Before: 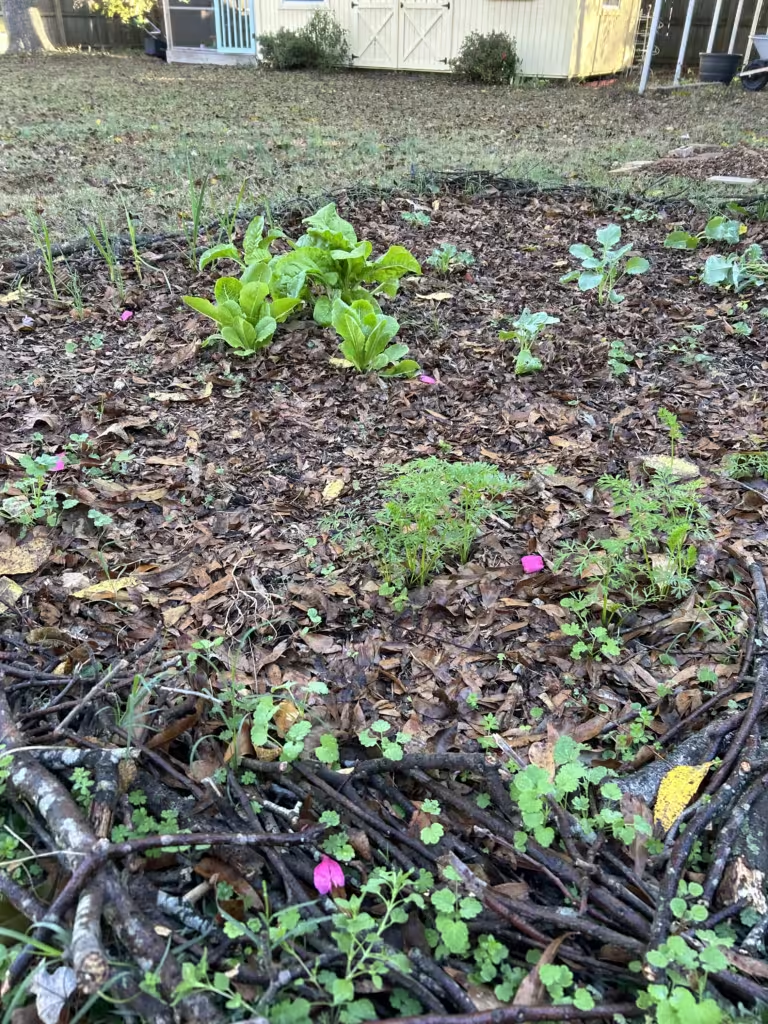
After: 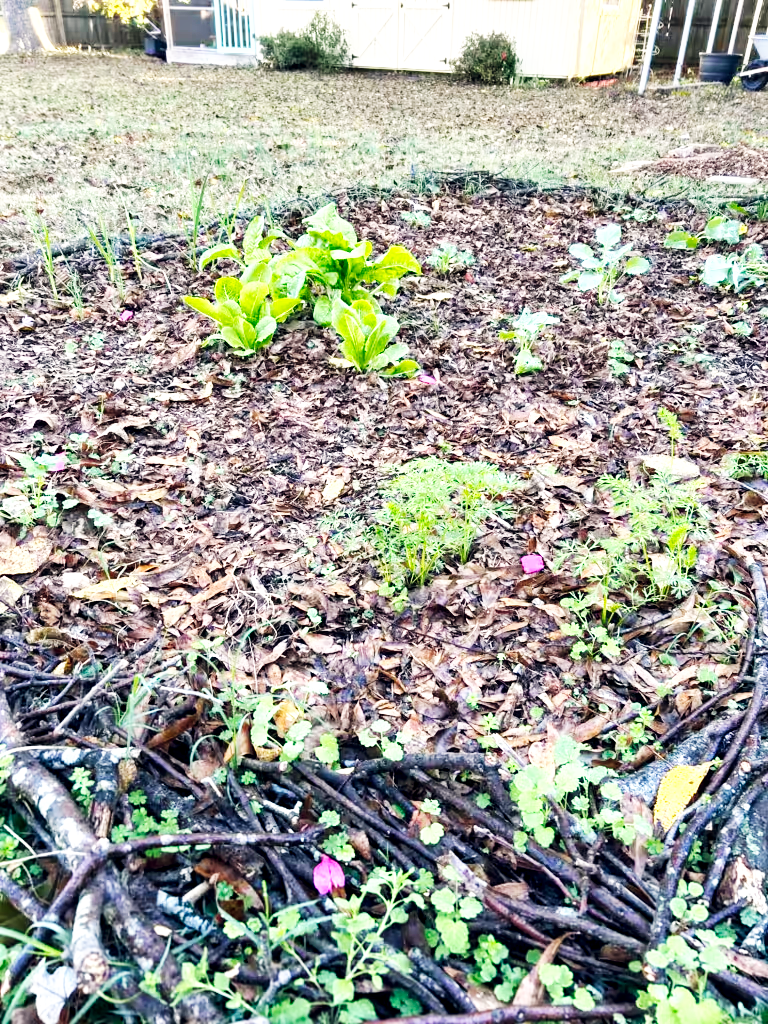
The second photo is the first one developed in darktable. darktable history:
local contrast: highlights 100%, shadows 100%, detail 120%, midtone range 0.2
color balance rgb: shadows lift › hue 87.51°, highlights gain › chroma 1.62%, highlights gain › hue 55.1°, global offset › chroma 0.06%, global offset › hue 253.66°, linear chroma grading › global chroma 0.5%
base curve "c1-sony": curves: ch0 [(0, 0) (0.007, 0.004) (0.027, 0.03) (0.046, 0.07) (0.207, 0.54) (0.442, 0.872) (0.673, 0.972) (1, 1)], preserve colors none
